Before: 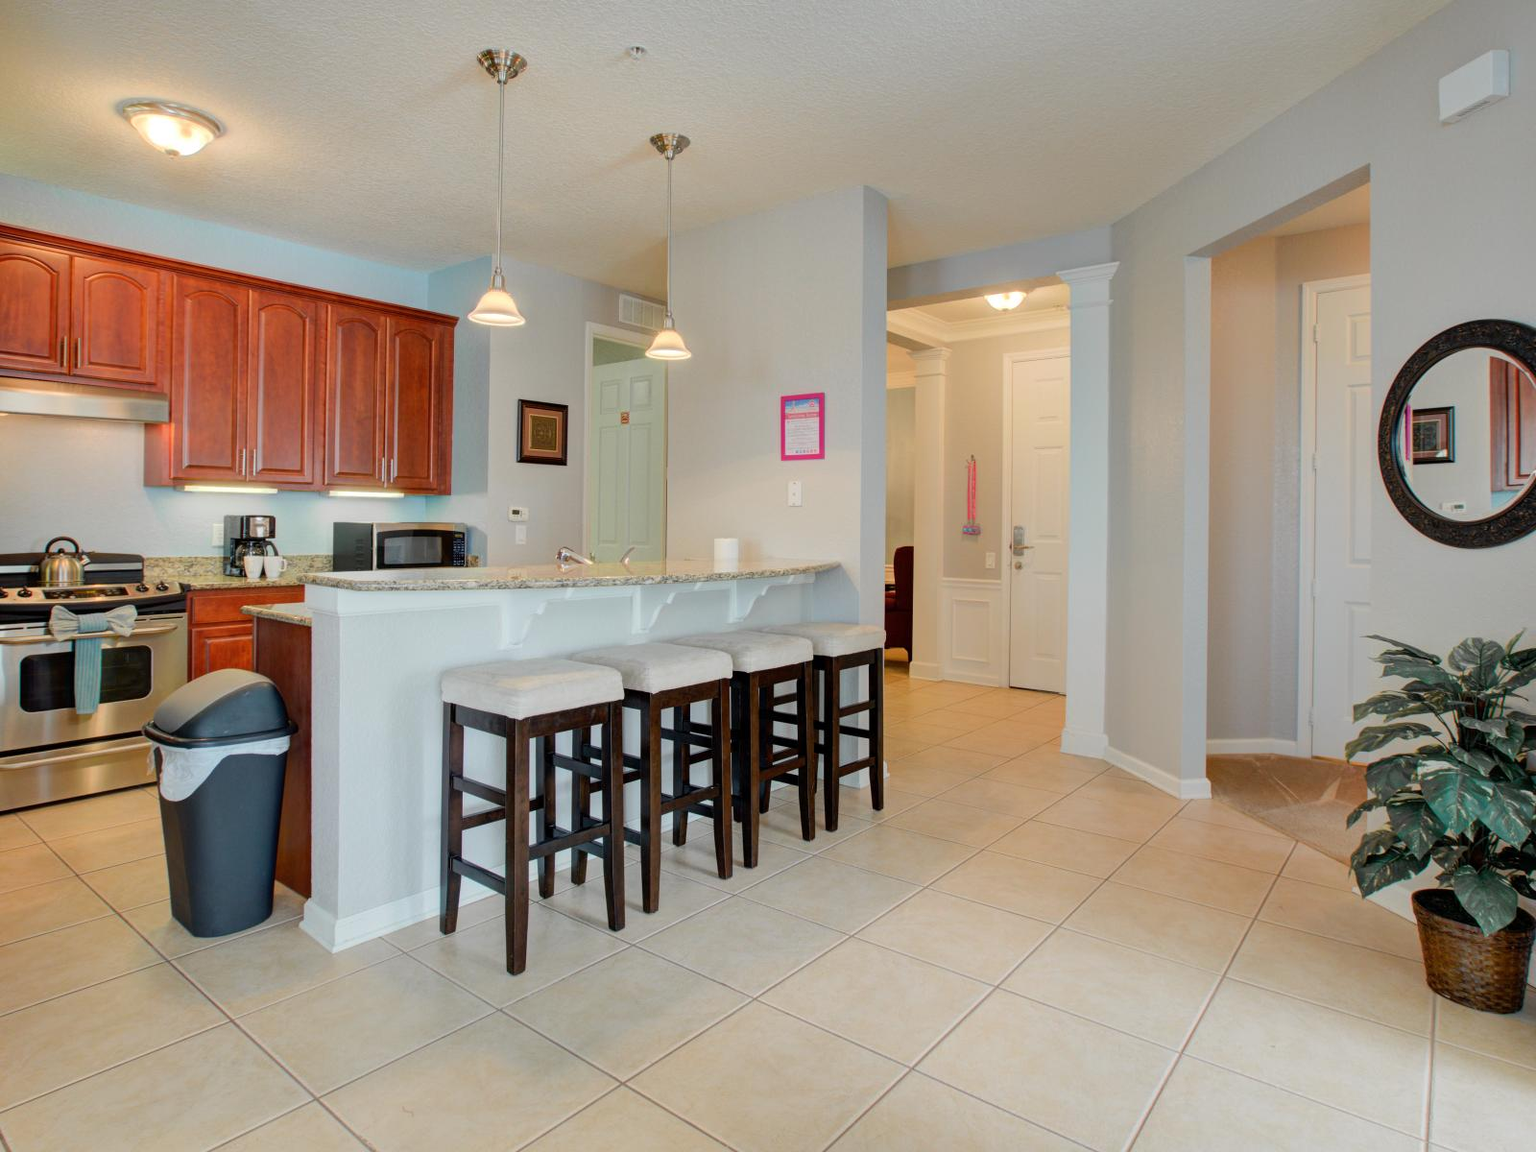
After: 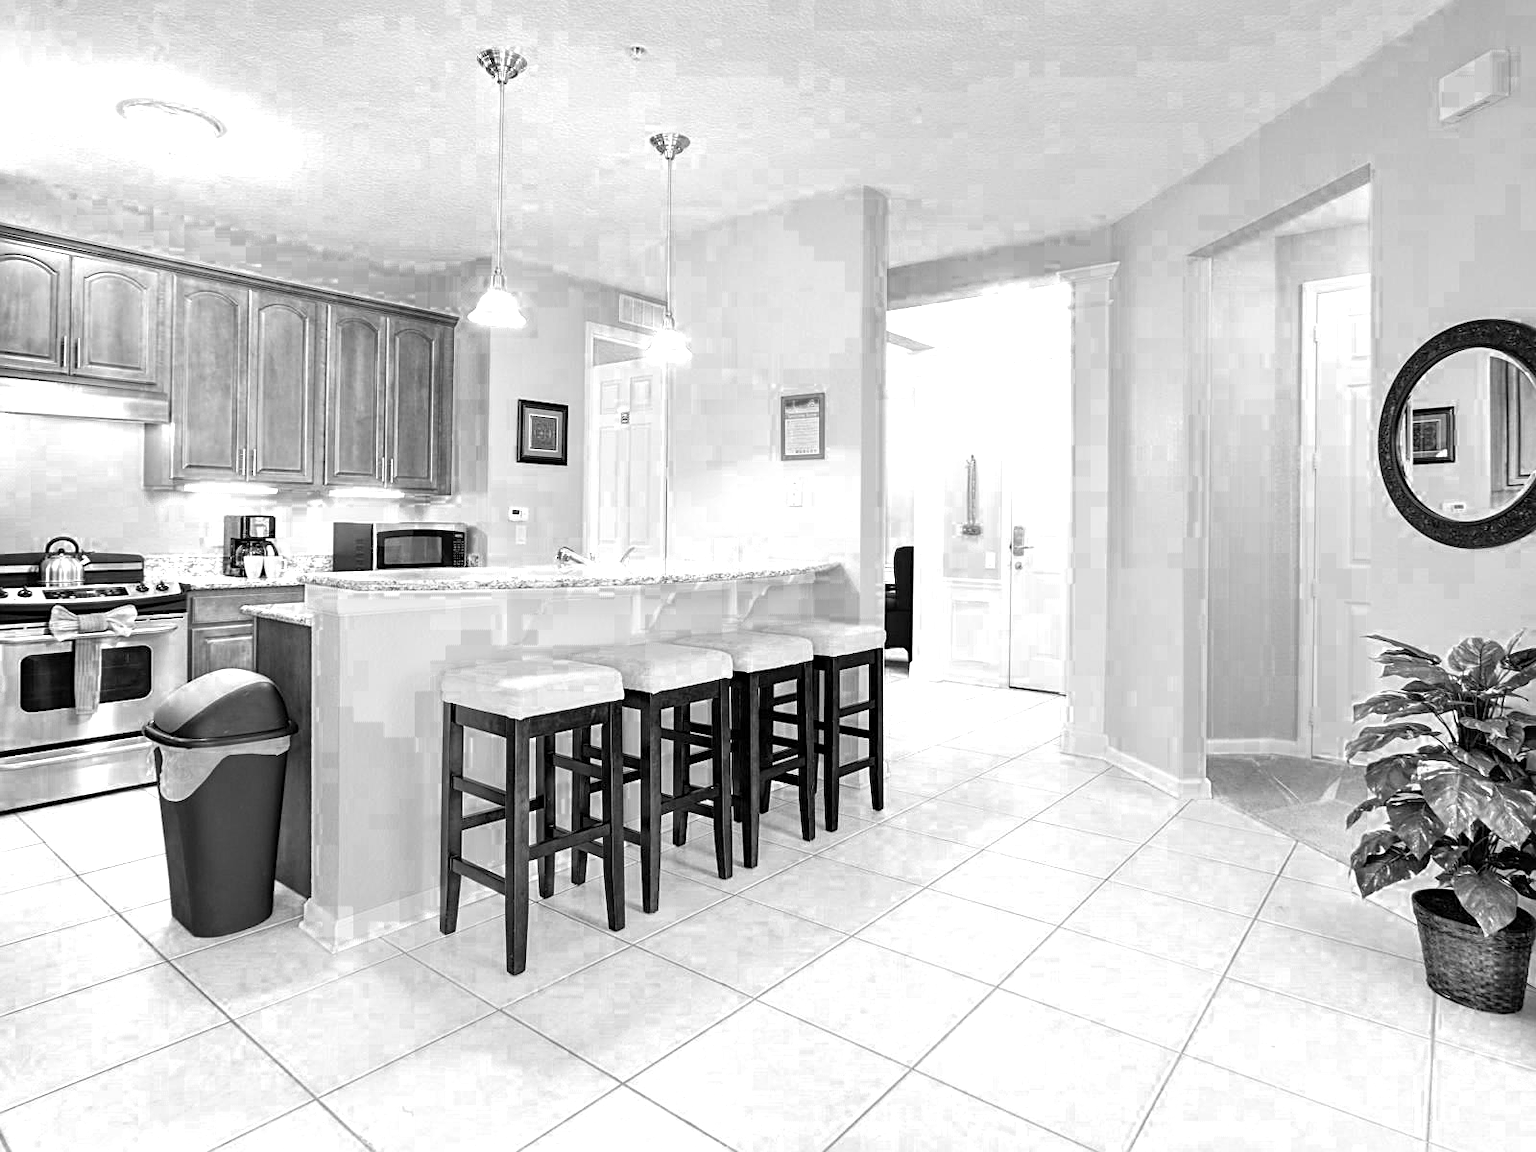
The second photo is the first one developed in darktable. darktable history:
sharpen: on, module defaults
white balance: red 0.986, blue 1.01
color zones: curves: ch0 [(0, 0.554) (0.146, 0.662) (0.293, 0.86) (0.503, 0.774) (0.637, 0.106) (0.74, 0.072) (0.866, 0.488) (0.998, 0.569)]; ch1 [(0, 0) (0.143, 0) (0.286, 0) (0.429, 0) (0.571, 0) (0.714, 0) (0.857, 0)]
exposure: exposure 0.6 EV, compensate highlight preservation false
